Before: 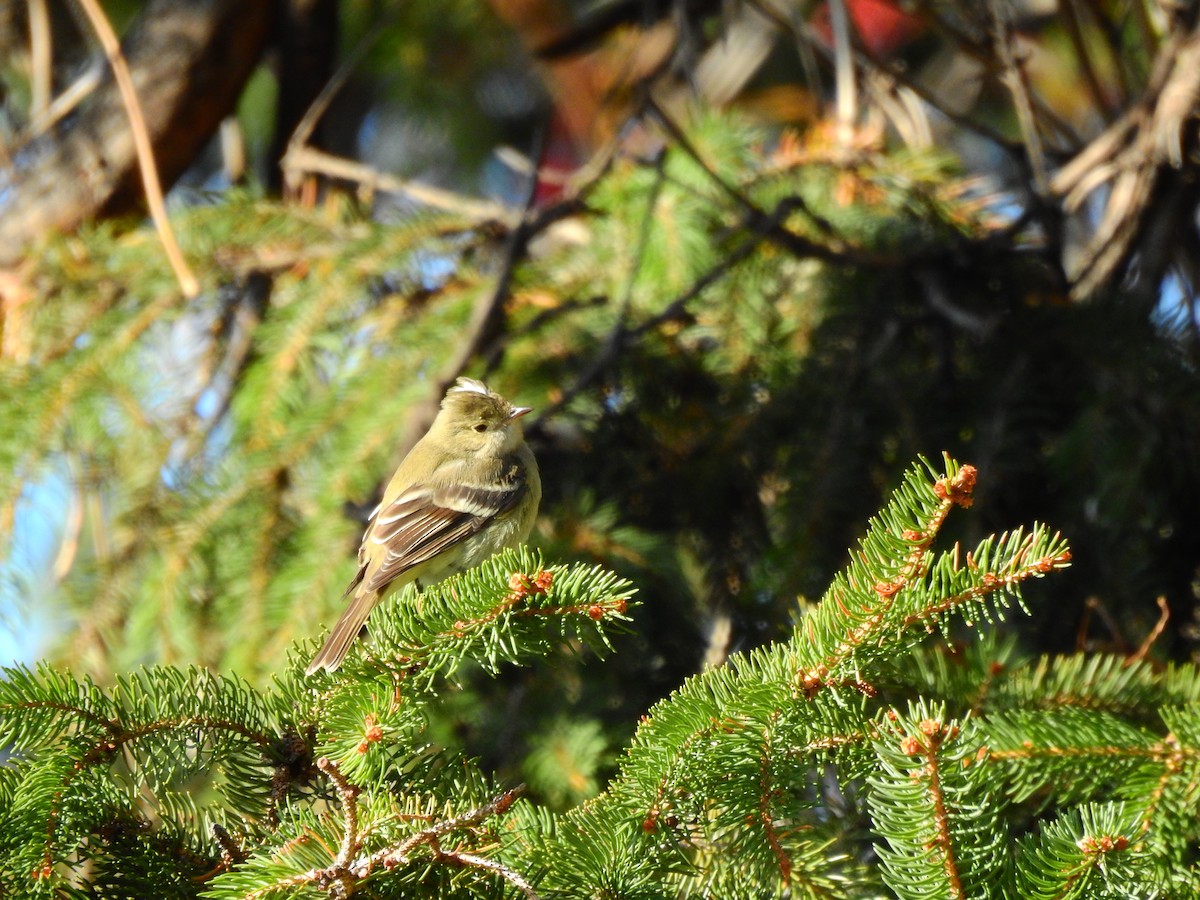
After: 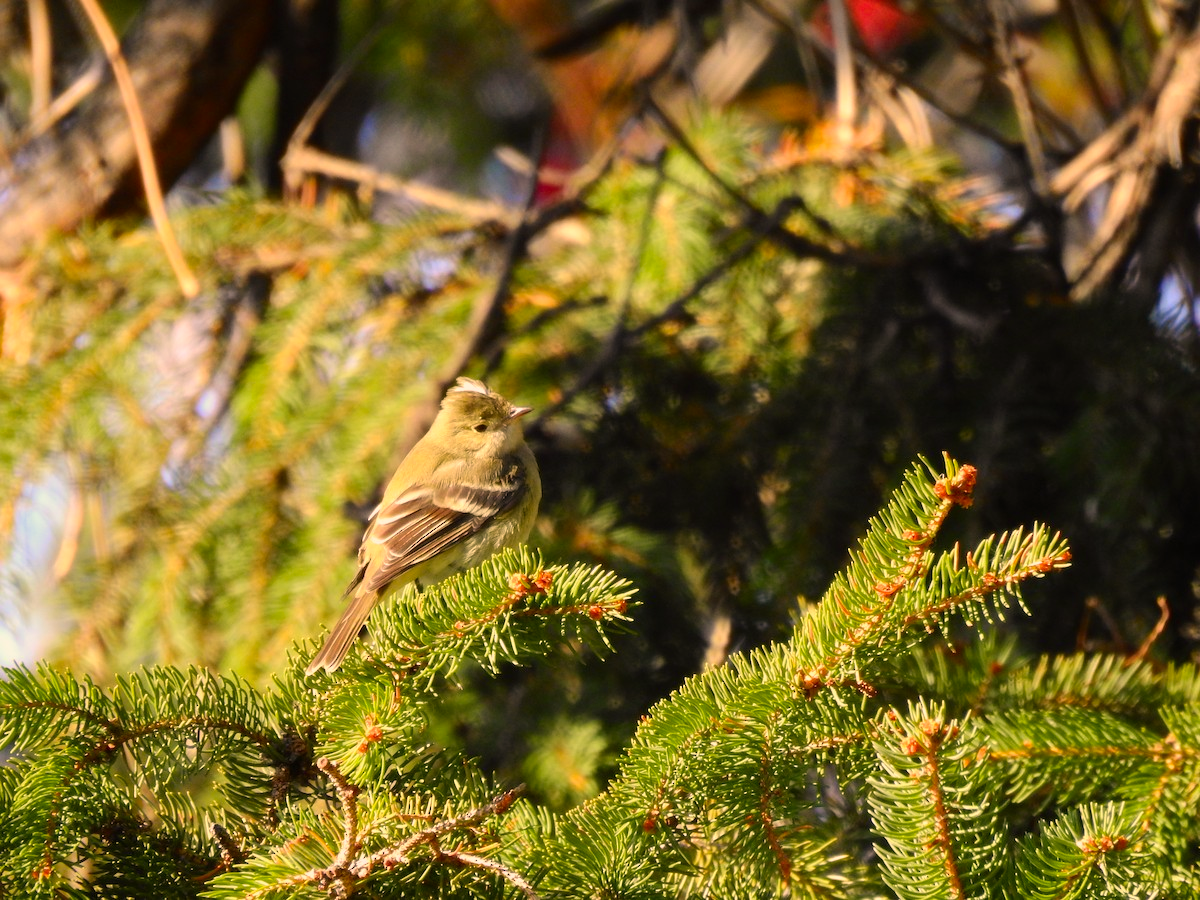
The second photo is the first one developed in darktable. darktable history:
color correction: highlights a* 17.88, highlights b* 18.79
color zones: curves: ch1 [(0.25, 0.5) (0.747, 0.71)]
